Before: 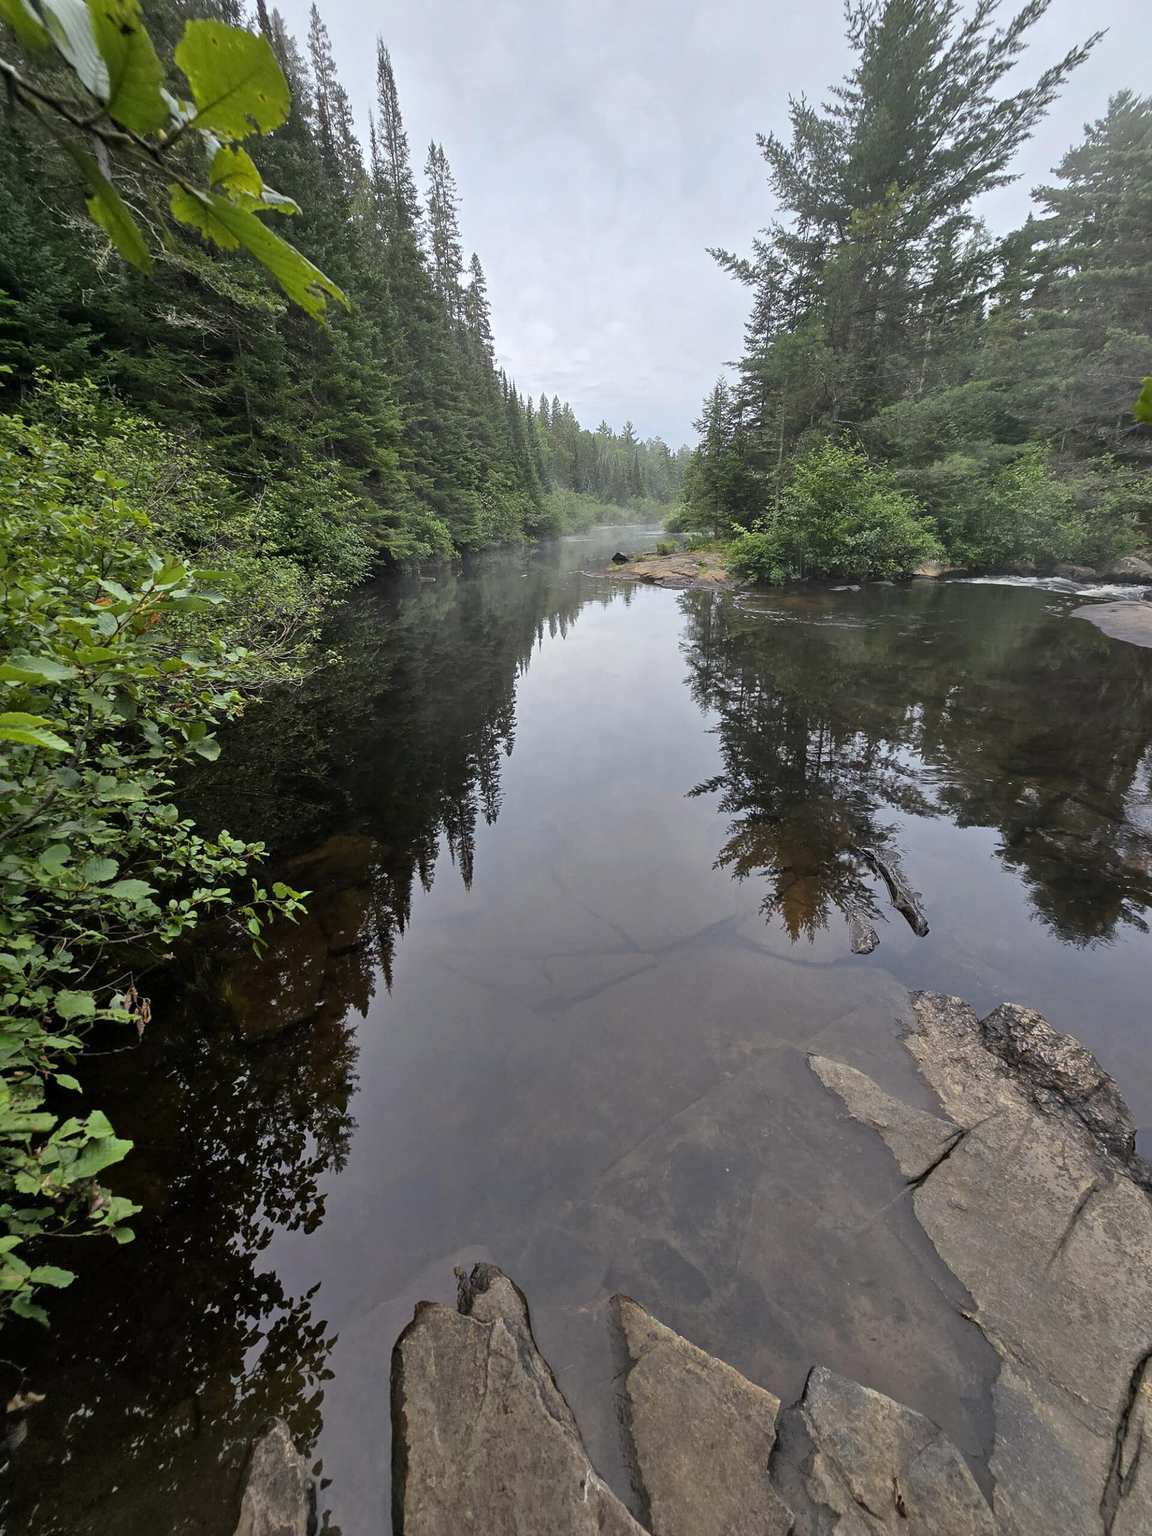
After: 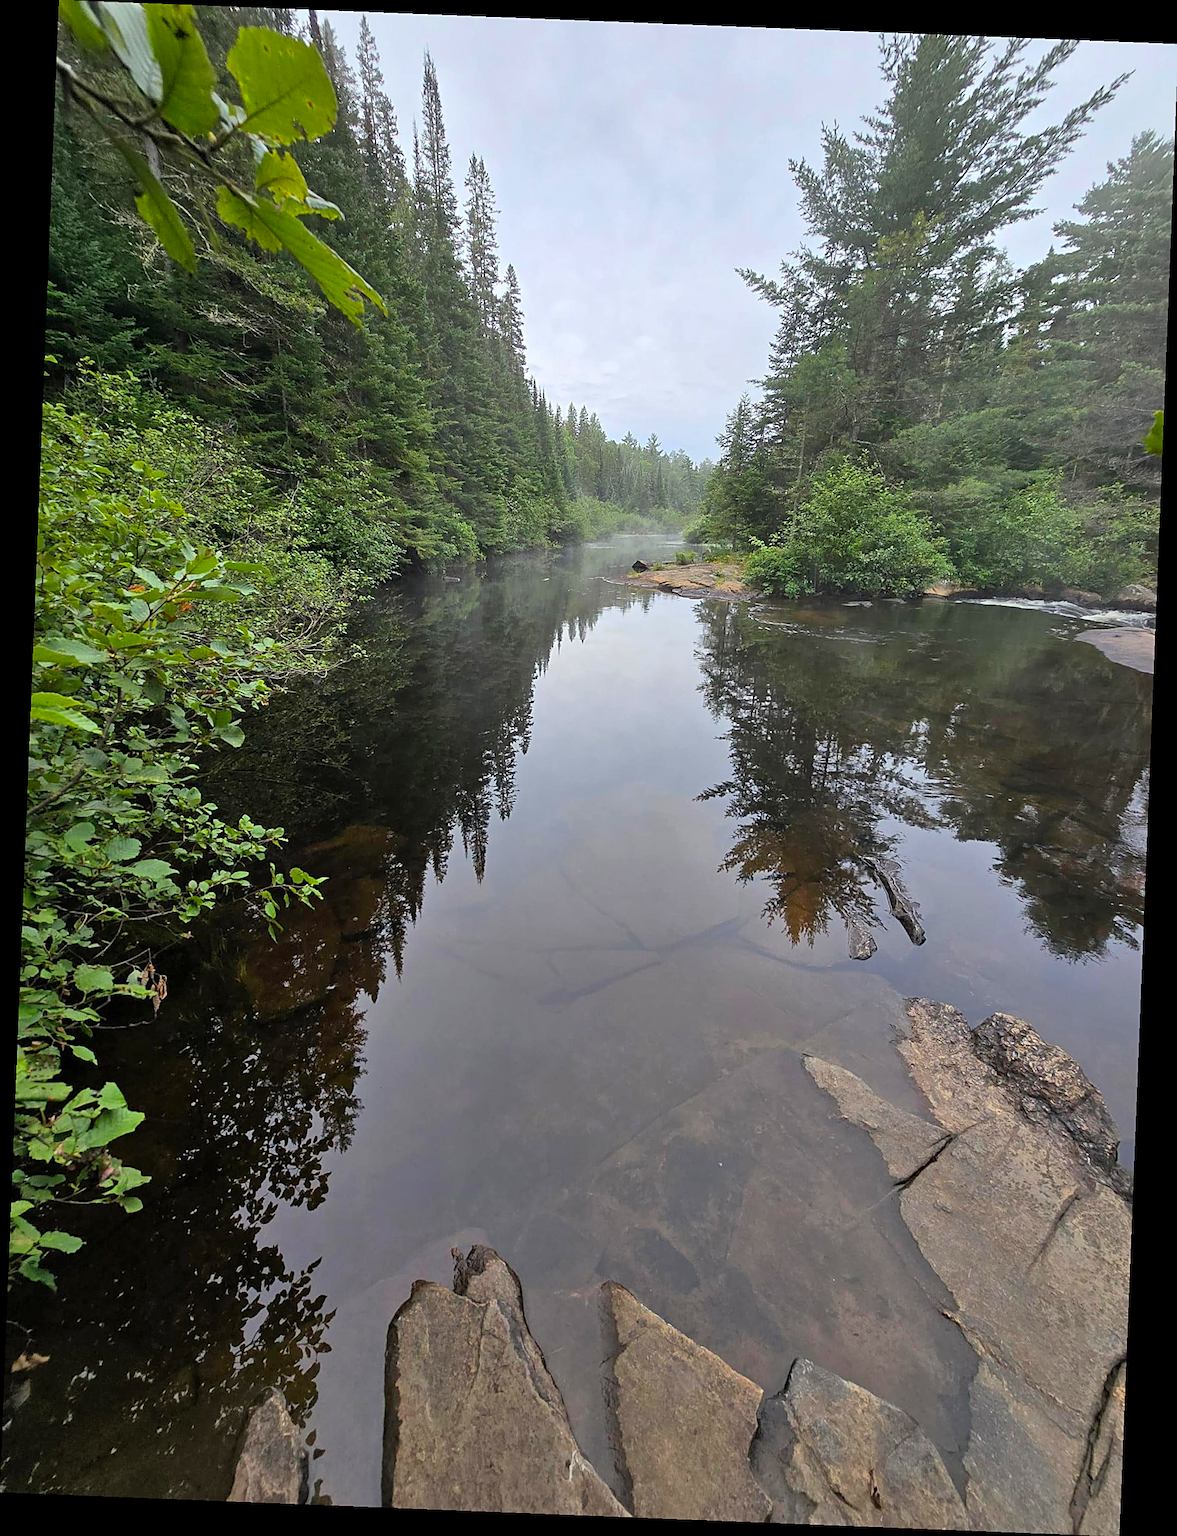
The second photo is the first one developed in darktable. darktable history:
rotate and perspective: rotation 2.27°, automatic cropping off
sharpen: on, module defaults
contrast brightness saturation: contrast 0.03, brightness 0.06, saturation 0.13
